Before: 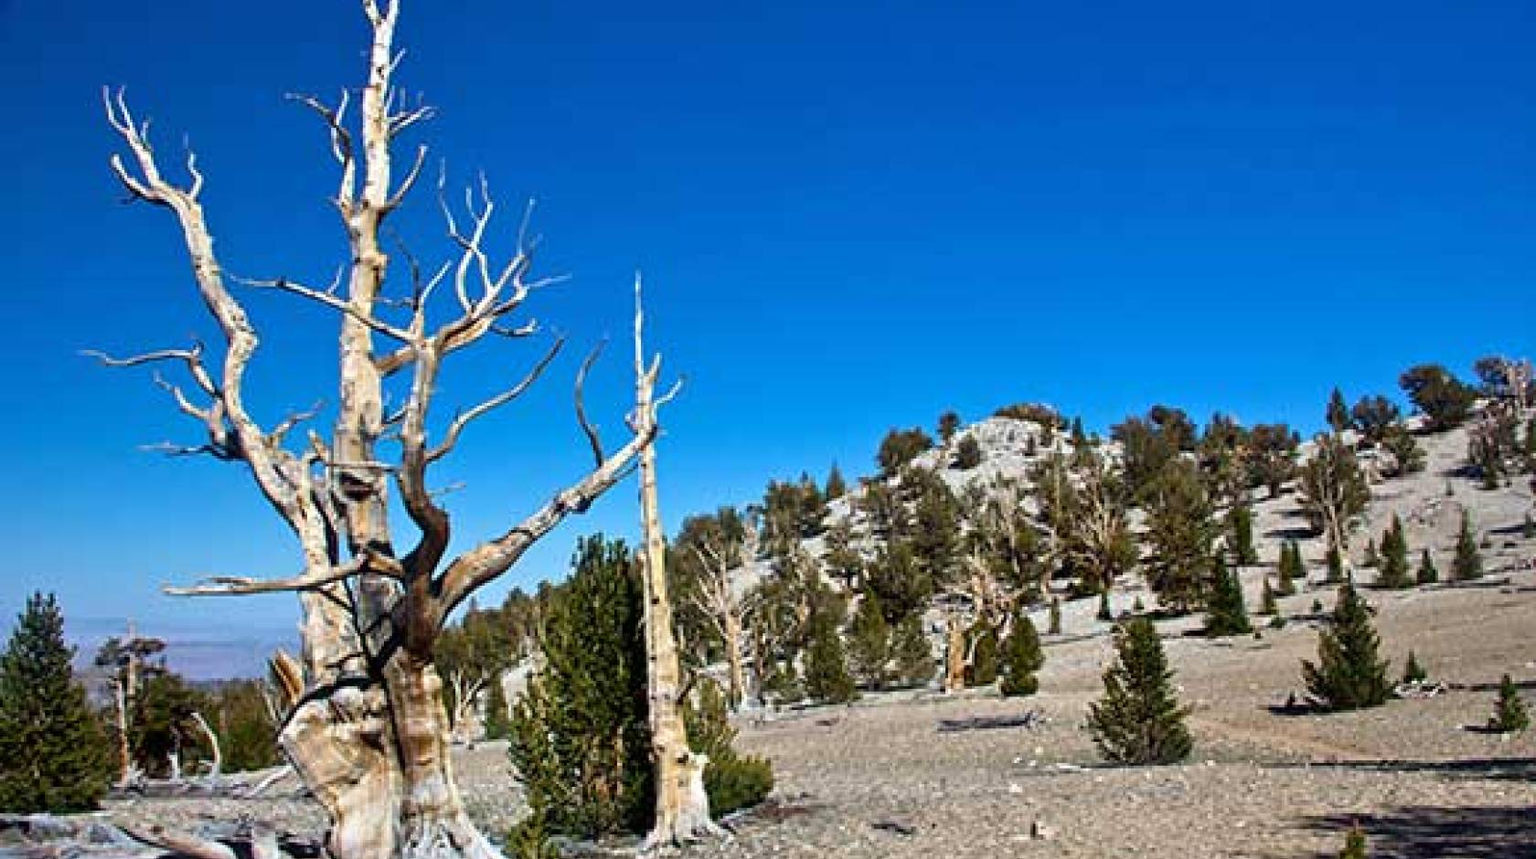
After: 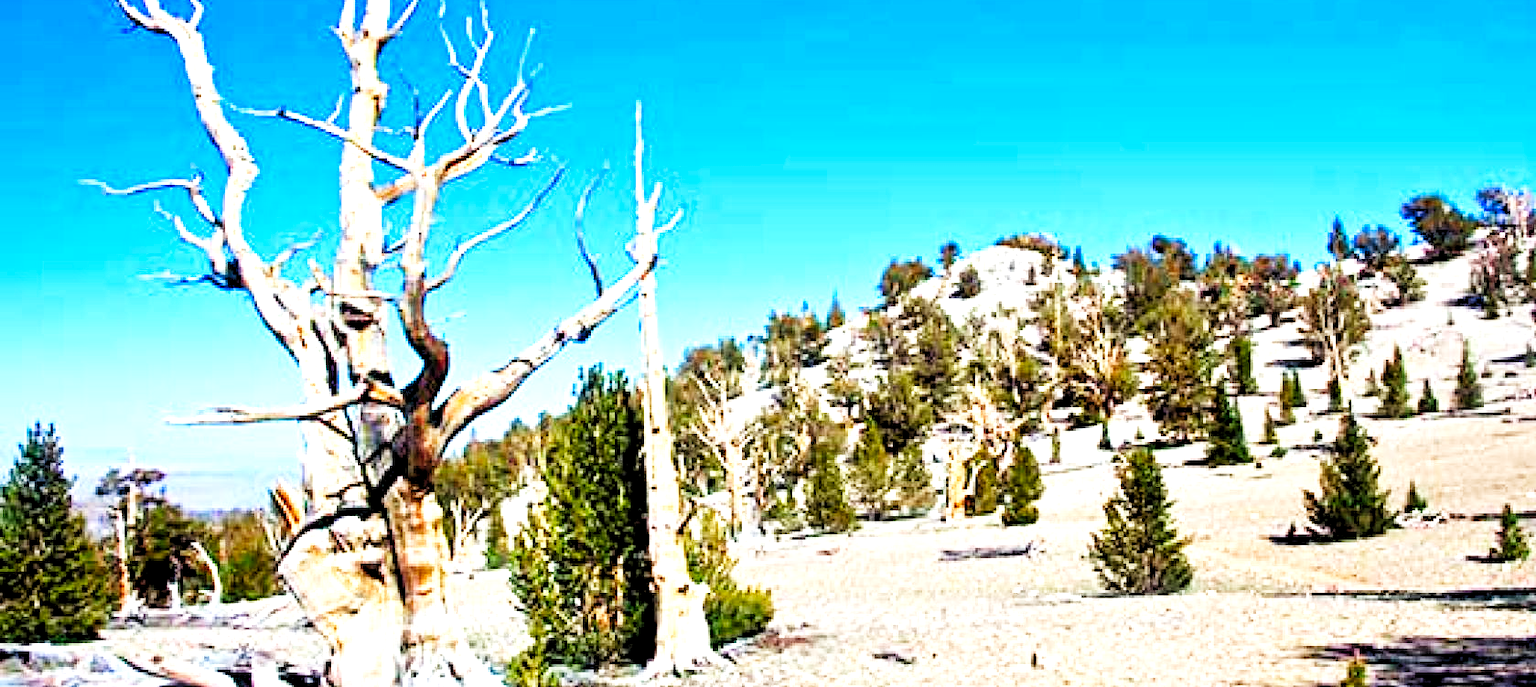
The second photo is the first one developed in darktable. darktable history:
crop and rotate: top 19.998%
levels: black 3.83%, white 90.64%, levels [0.044, 0.416, 0.908]
base curve: curves: ch0 [(0, 0) (0.007, 0.004) (0.027, 0.03) (0.046, 0.07) (0.207, 0.54) (0.442, 0.872) (0.673, 0.972) (1, 1)], preserve colors none
